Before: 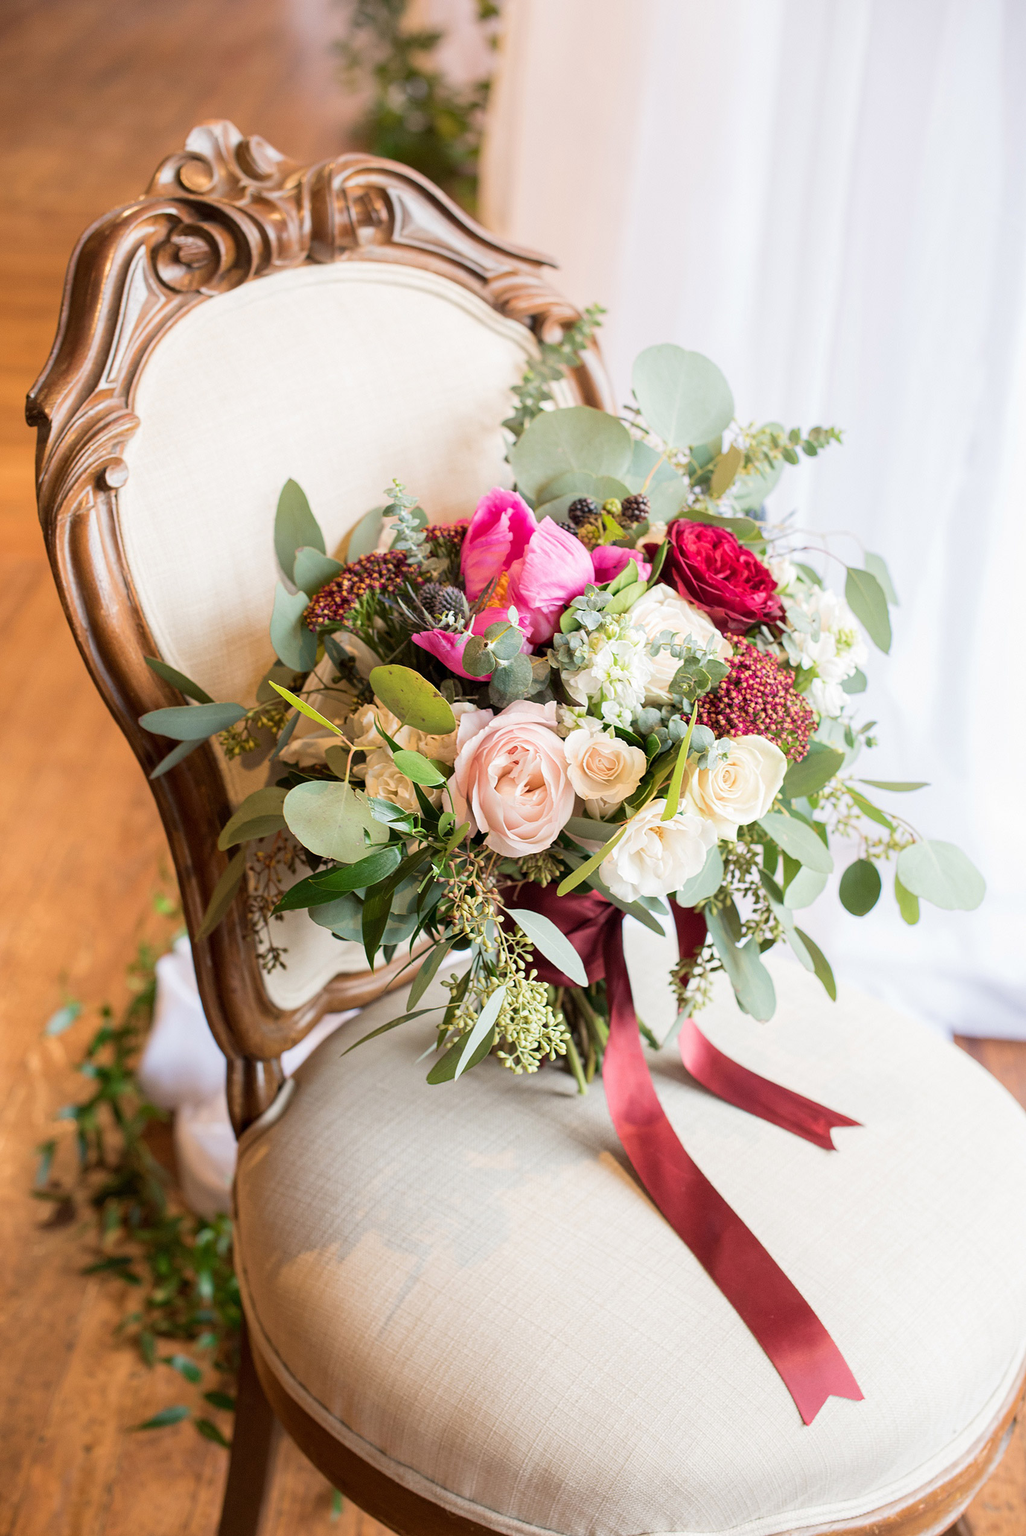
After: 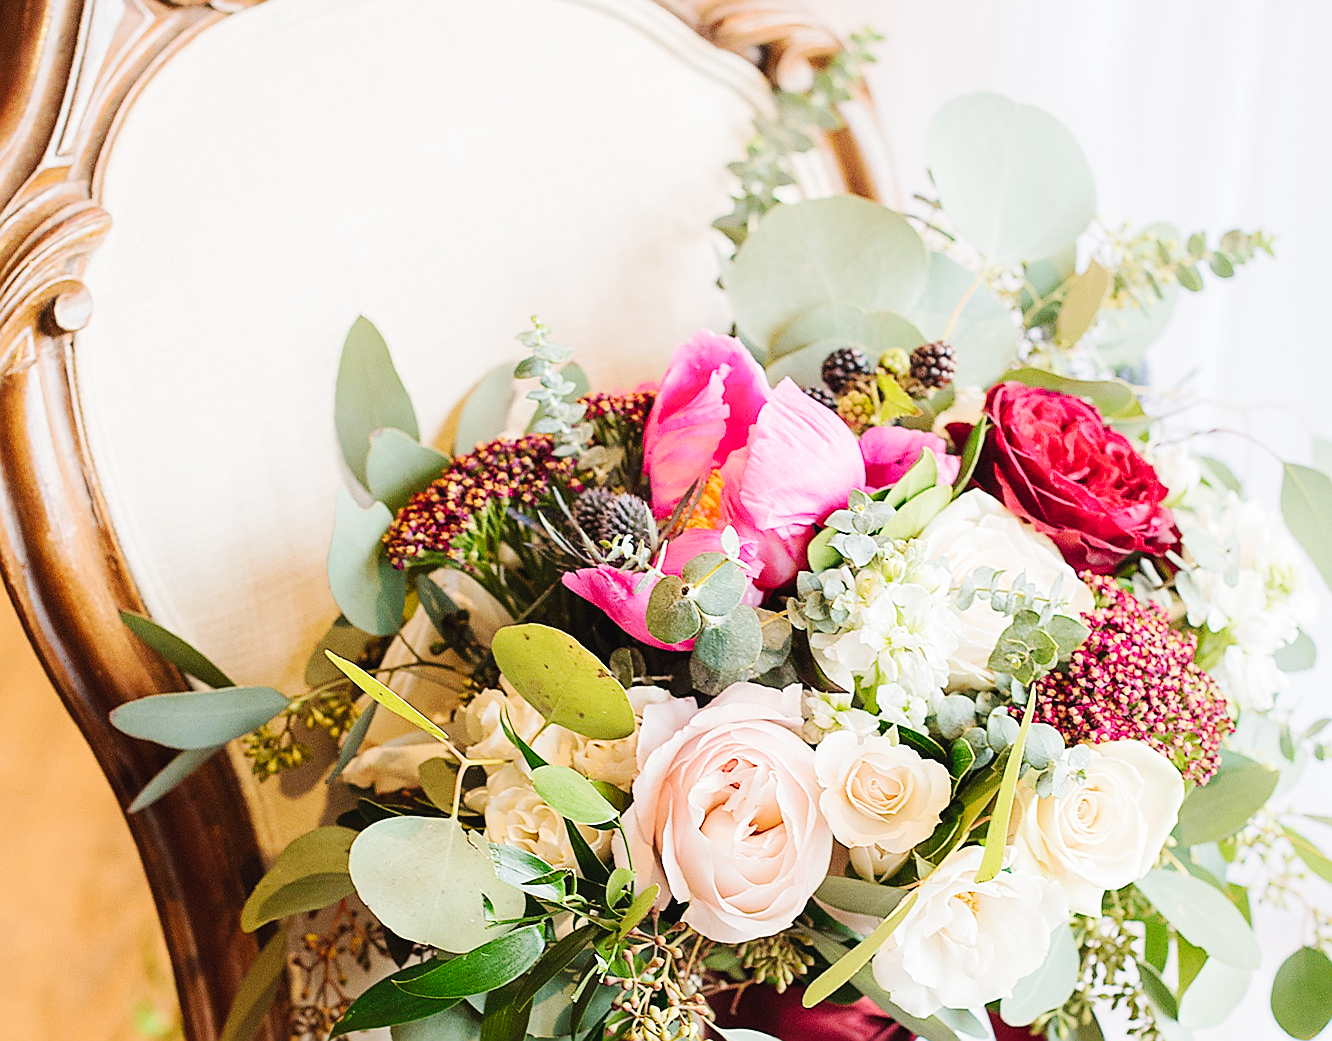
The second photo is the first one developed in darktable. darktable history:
crop: left 7.095%, top 18.784%, right 14.499%, bottom 40.296%
tone curve: curves: ch0 [(0, 0.026) (0.146, 0.158) (0.272, 0.34) (0.453, 0.627) (0.687, 0.829) (1, 1)], preserve colors none
sharpen: radius 1.401, amount 1.25, threshold 0.844
